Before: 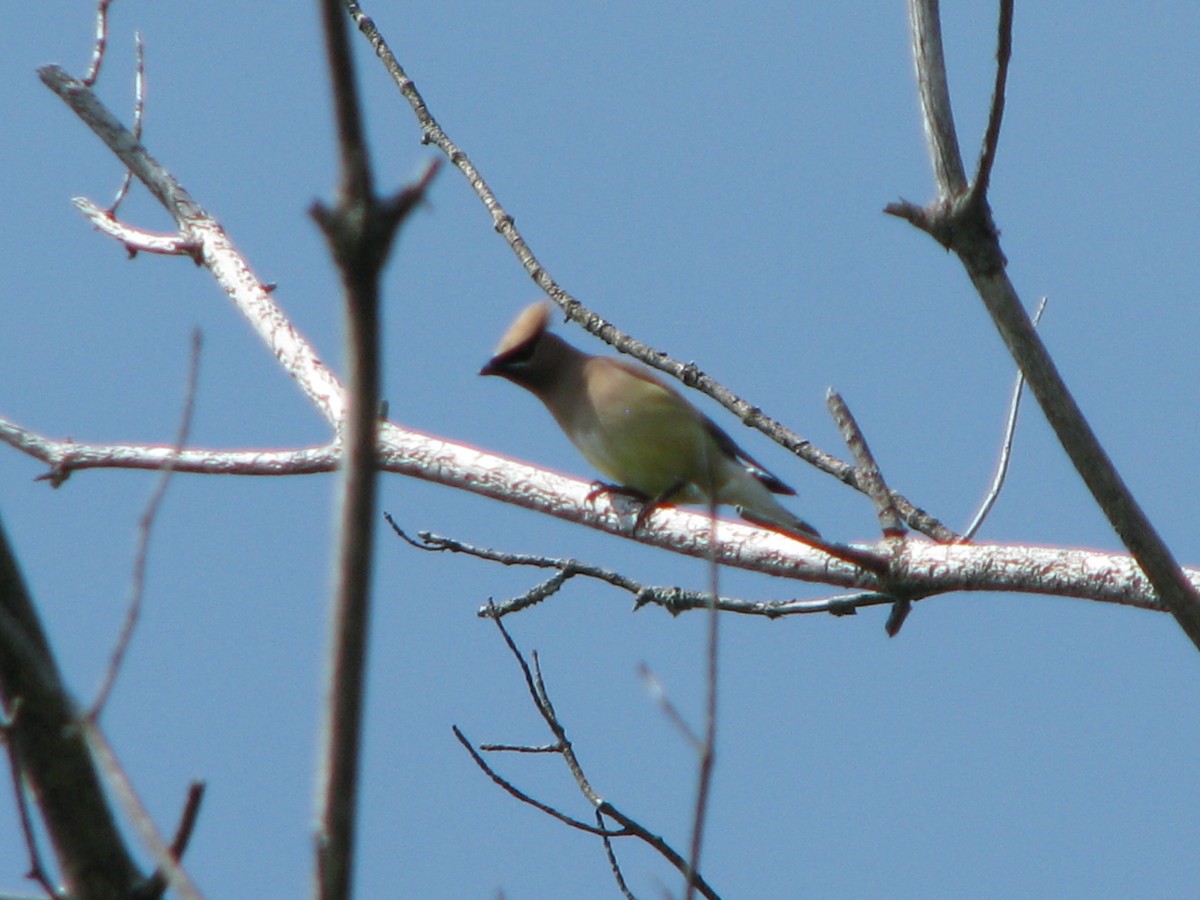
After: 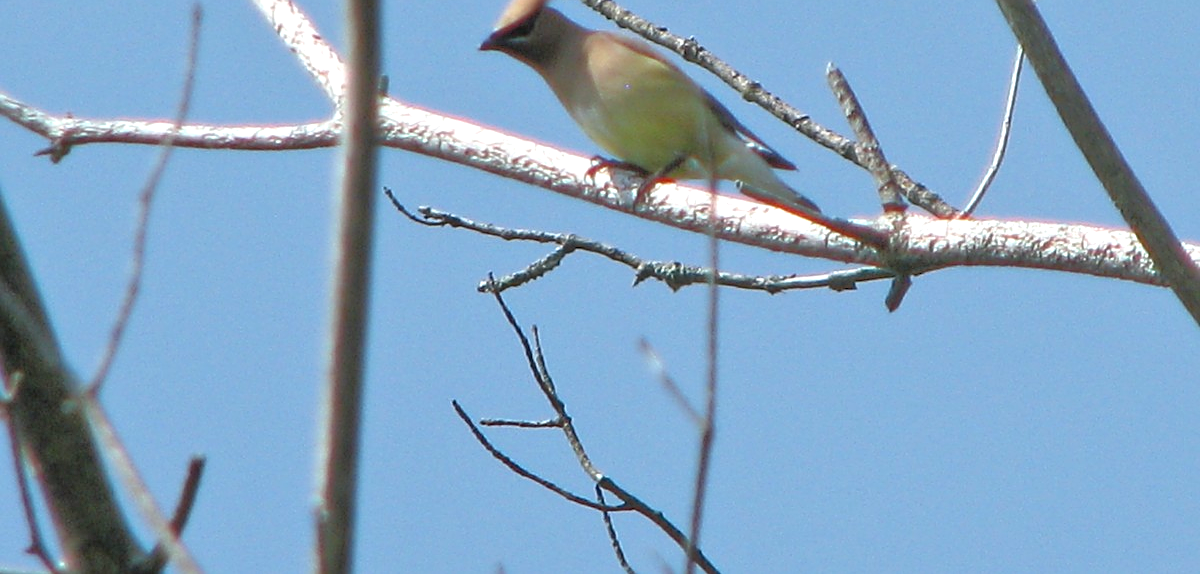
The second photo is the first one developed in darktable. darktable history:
sharpen: on, module defaults
tone equalizer: -7 EV 0.144 EV, -6 EV 0.625 EV, -5 EV 1.14 EV, -4 EV 1.34 EV, -3 EV 1.15 EV, -2 EV 0.6 EV, -1 EV 0.166 EV
exposure: black level correction 0, exposure 0.395 EV, compensate highlight preservation false
crop and rotate: top 36.178%
